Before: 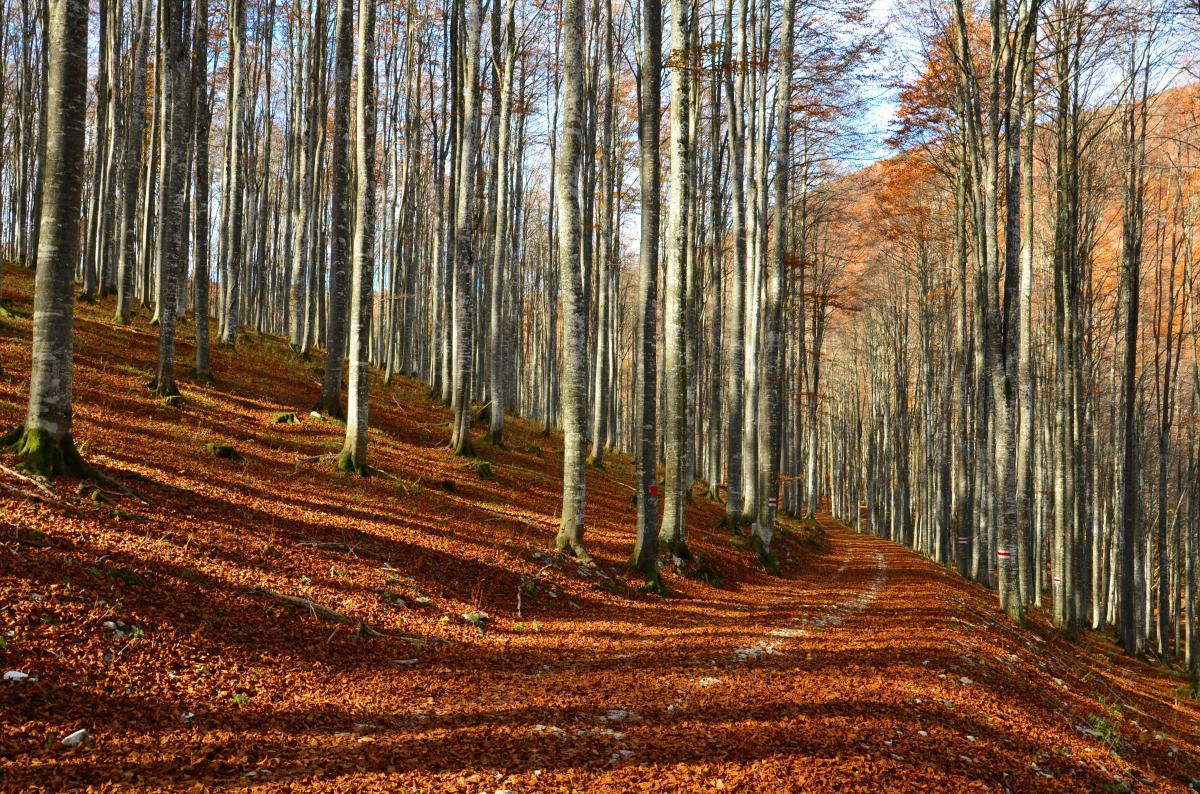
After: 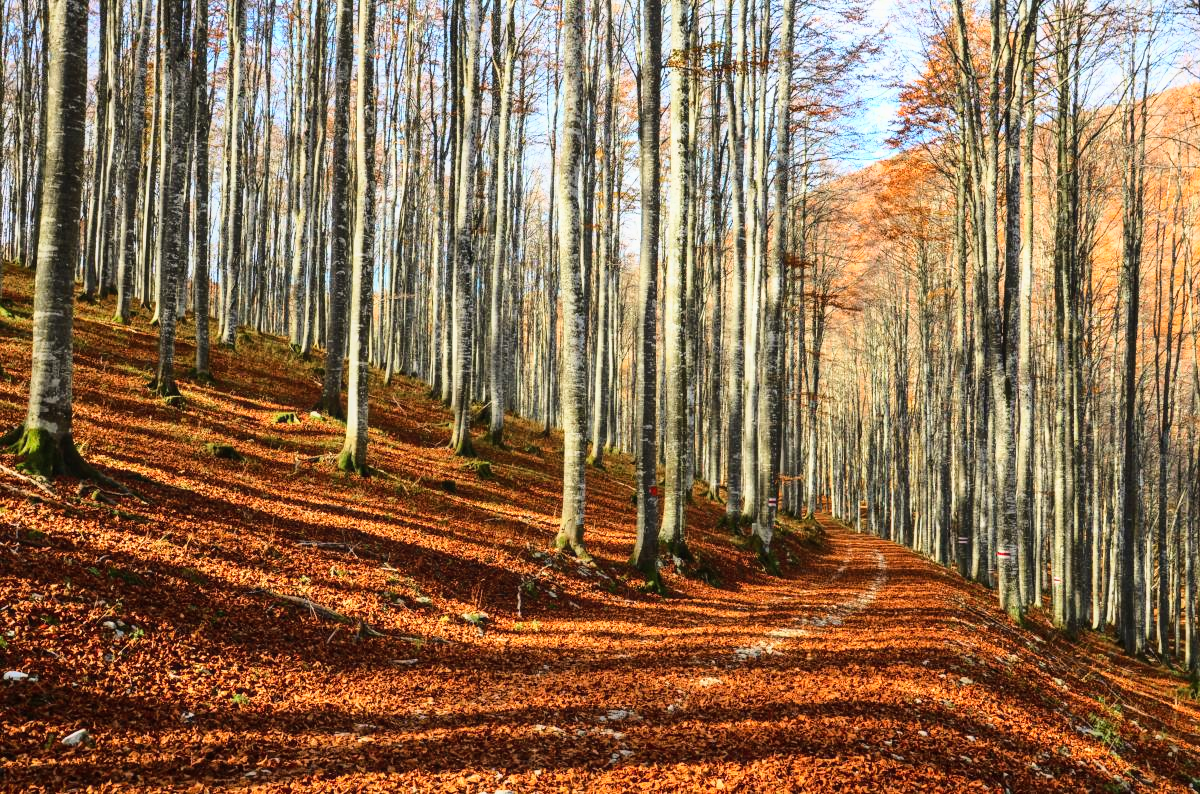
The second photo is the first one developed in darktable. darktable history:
base curve: curves: ch0 [(0, 0) (0.028, 0.03) (0.121, 0.232) (0.46, 0.748) (0.859, 0.968) (1, 1)]
local contrast: detail 110%
